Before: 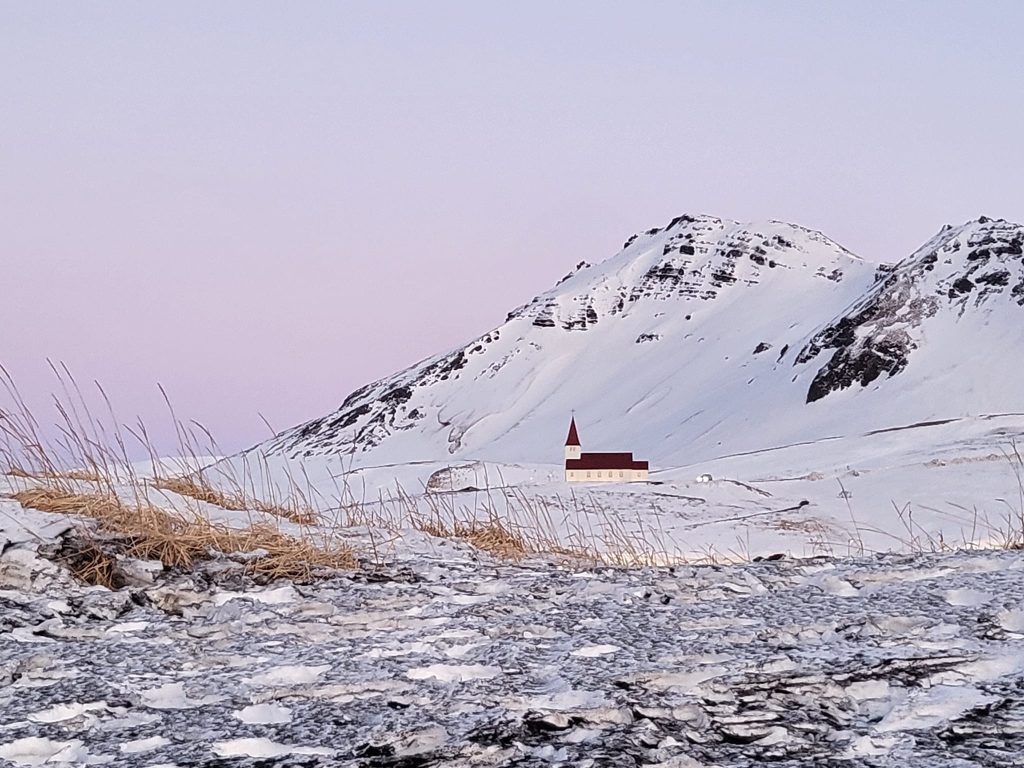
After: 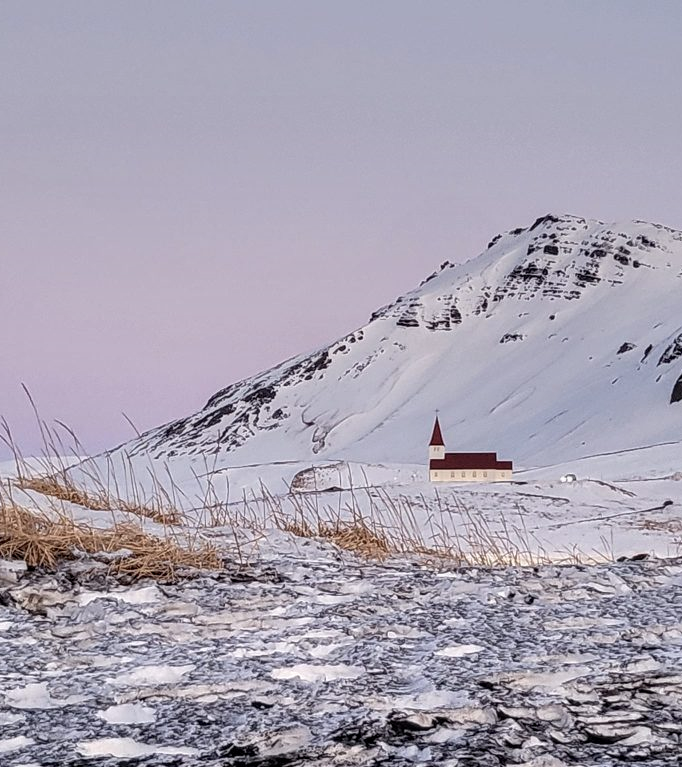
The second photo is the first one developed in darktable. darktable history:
crop and rotate: left 13.342%, right 19.991%
graduated density: on, module defaults
local contrast: on, module defaults
